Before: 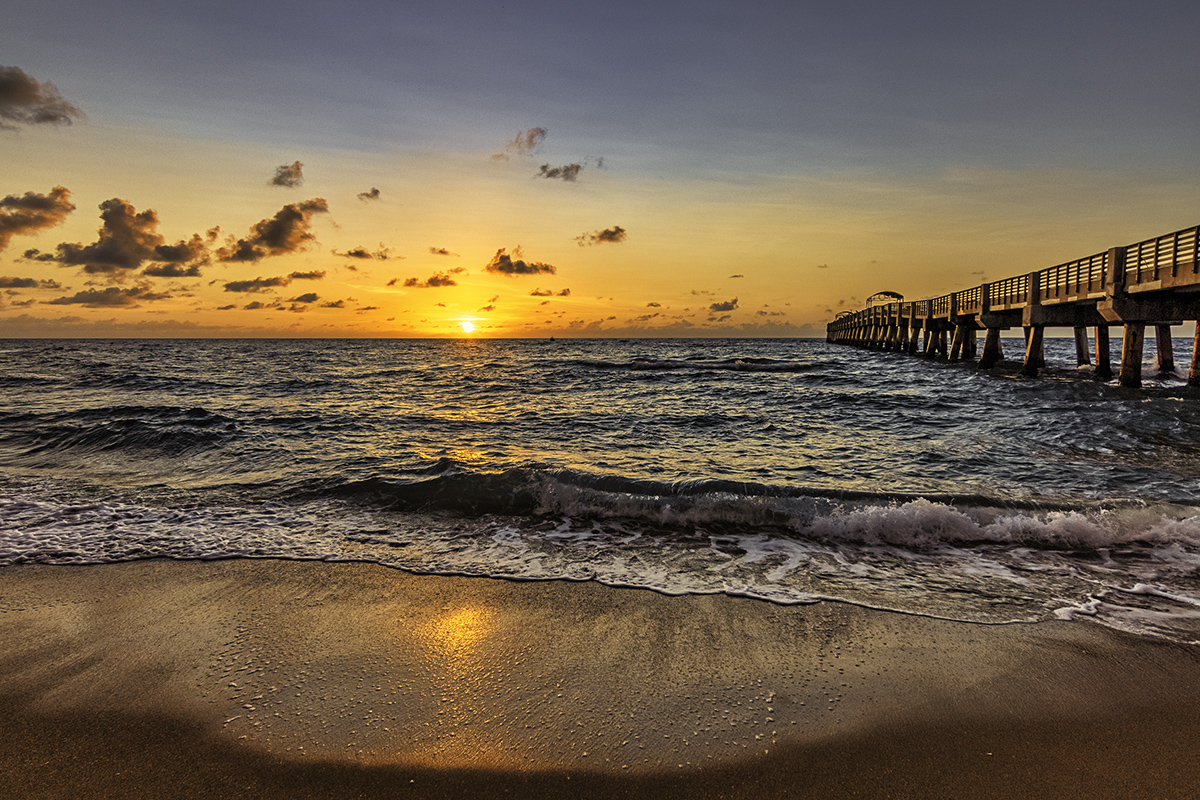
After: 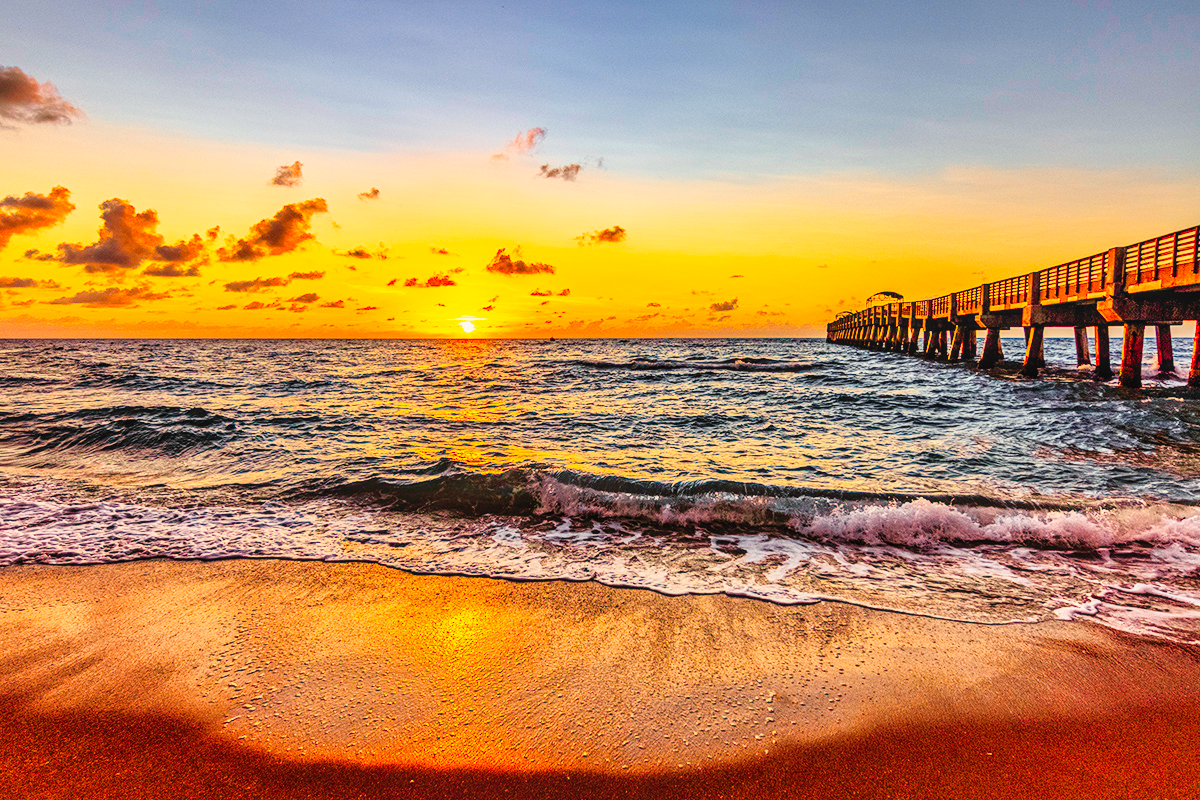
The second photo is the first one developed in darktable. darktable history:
local contrast: on, module defaults
contrast brightness saturation: contrast 0.202, brightness 0.196, saturation 0.789
tone curve: curves: ch0 [(0, 0.037) (0.045, 0.055) (0.155, 0.138) (0.29, 0.325) (0.428, 0.513) (0.604, 0.71) (0.824, 0.882) (1, 0.965)]; ch1 [(0, 0) (0.339, 0.334) (0.445, 0.419) (0.476, 0.454) (0.498, 0.498) (0.53, 0.515) (0.557, 0.556) (0.609, 0.649) (0.716, 0.746) (1, 1)]; ch2 [(0, 0) (0.327, 0.318) (0.417, 0.426) (0.46, 0.453) (0.502, 0.5) (0.526, 0.52) (0.554, 0.541) (0.626, 0.65) (0.749, 0.746) (1, 1)], preserve colors none
